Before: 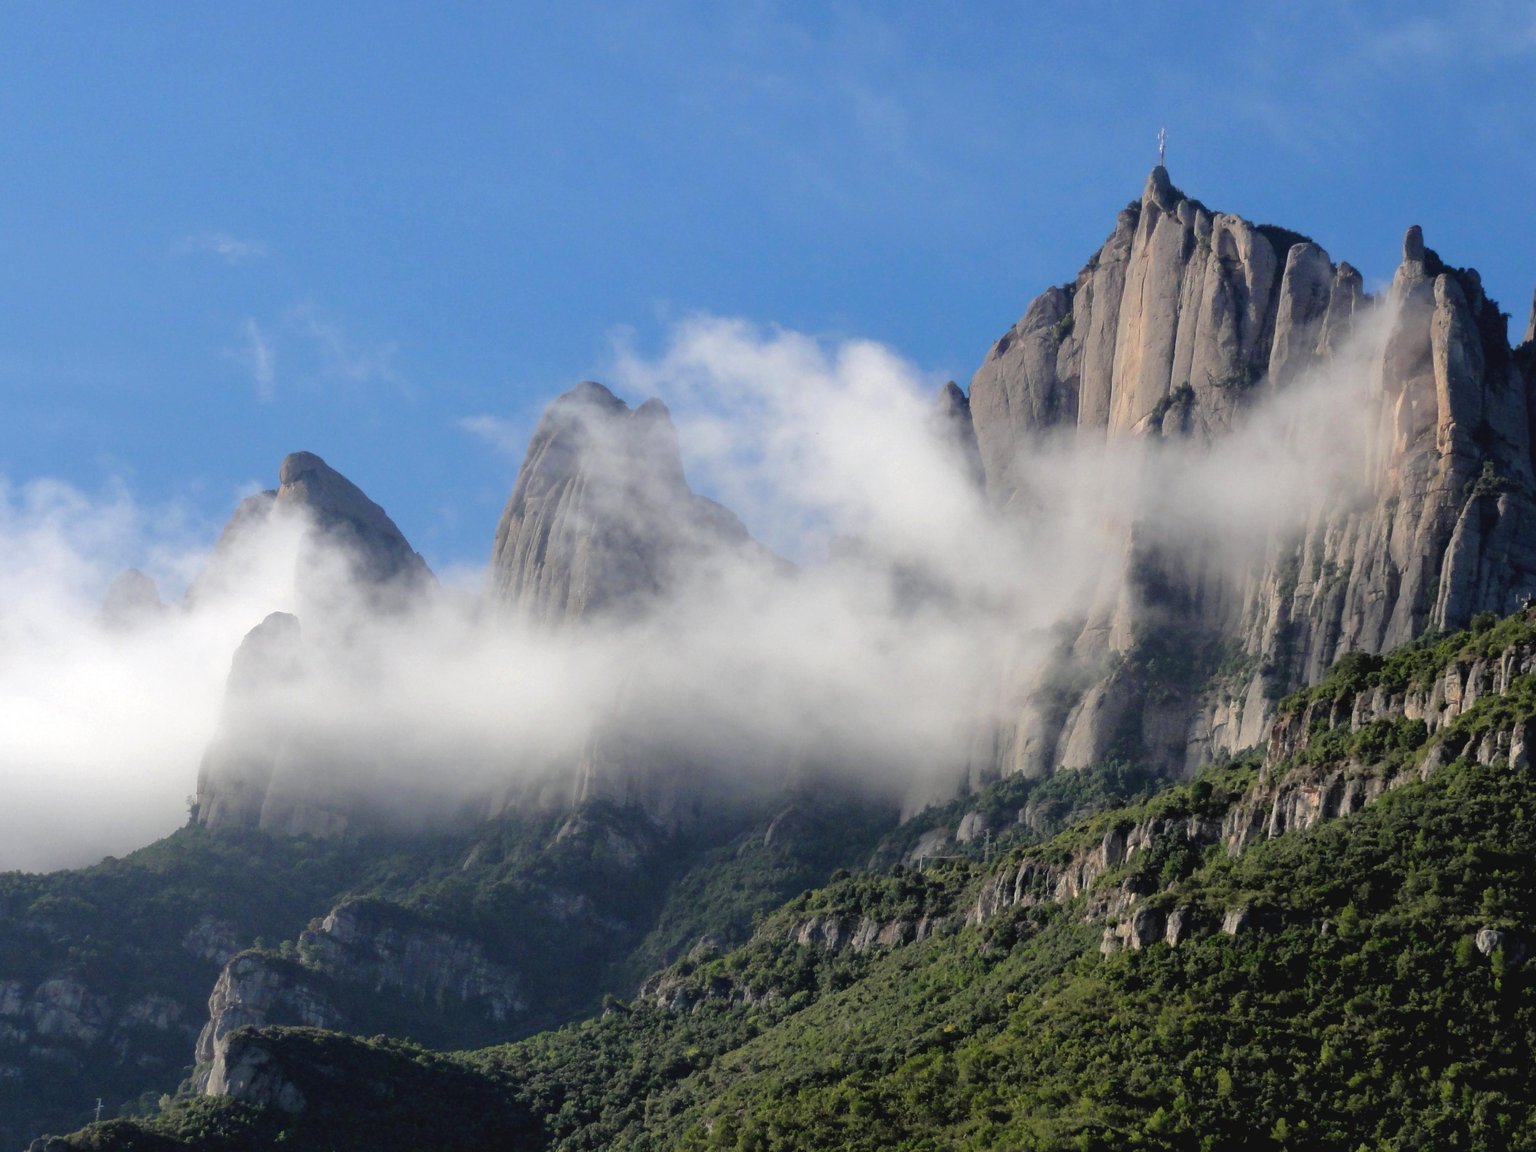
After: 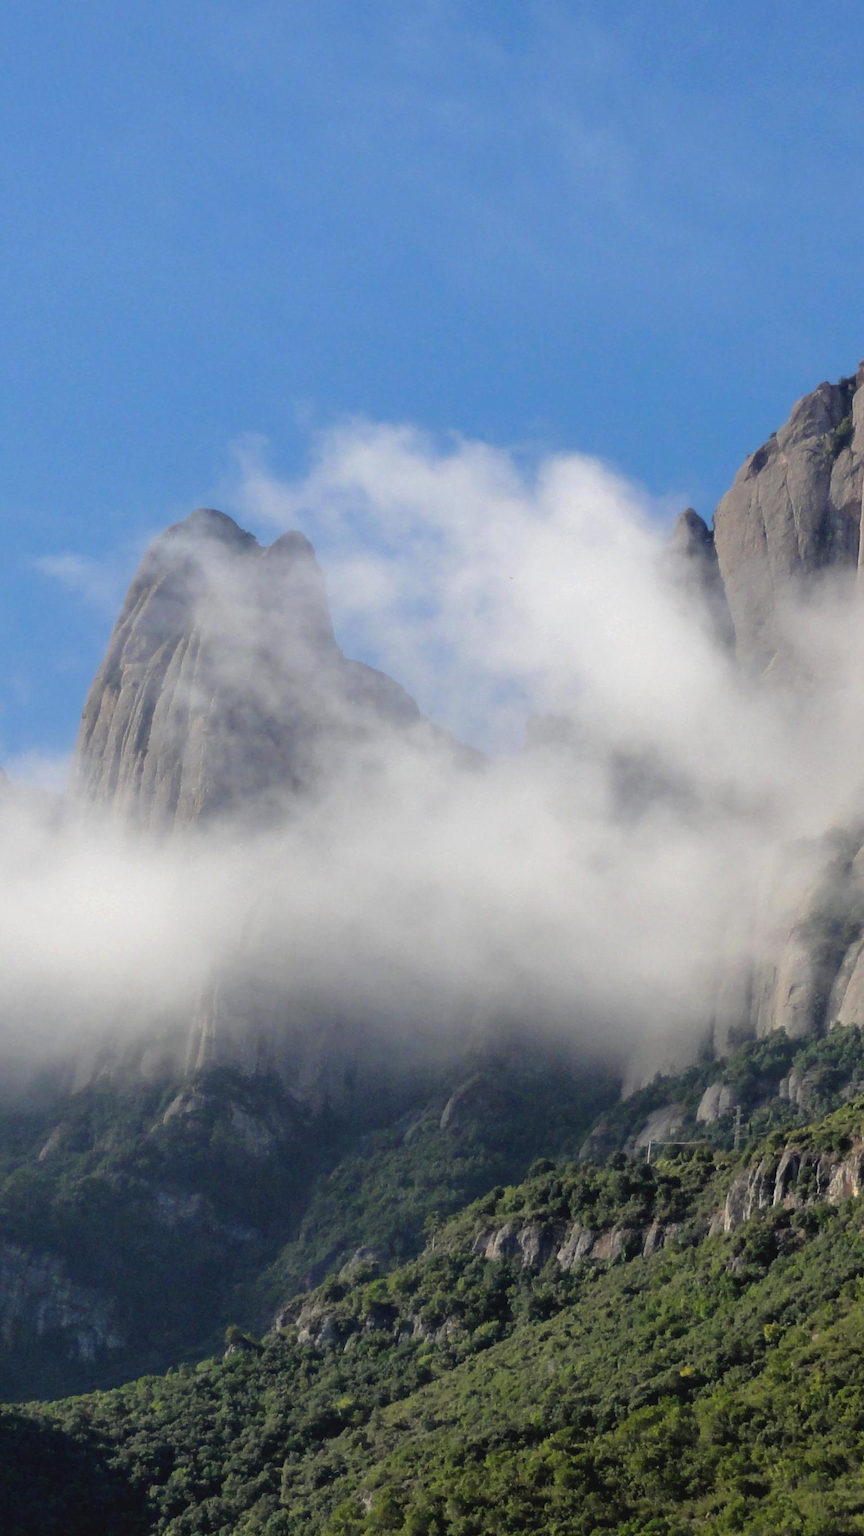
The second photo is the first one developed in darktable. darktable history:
crop: left 28.272%, right 29.519%
